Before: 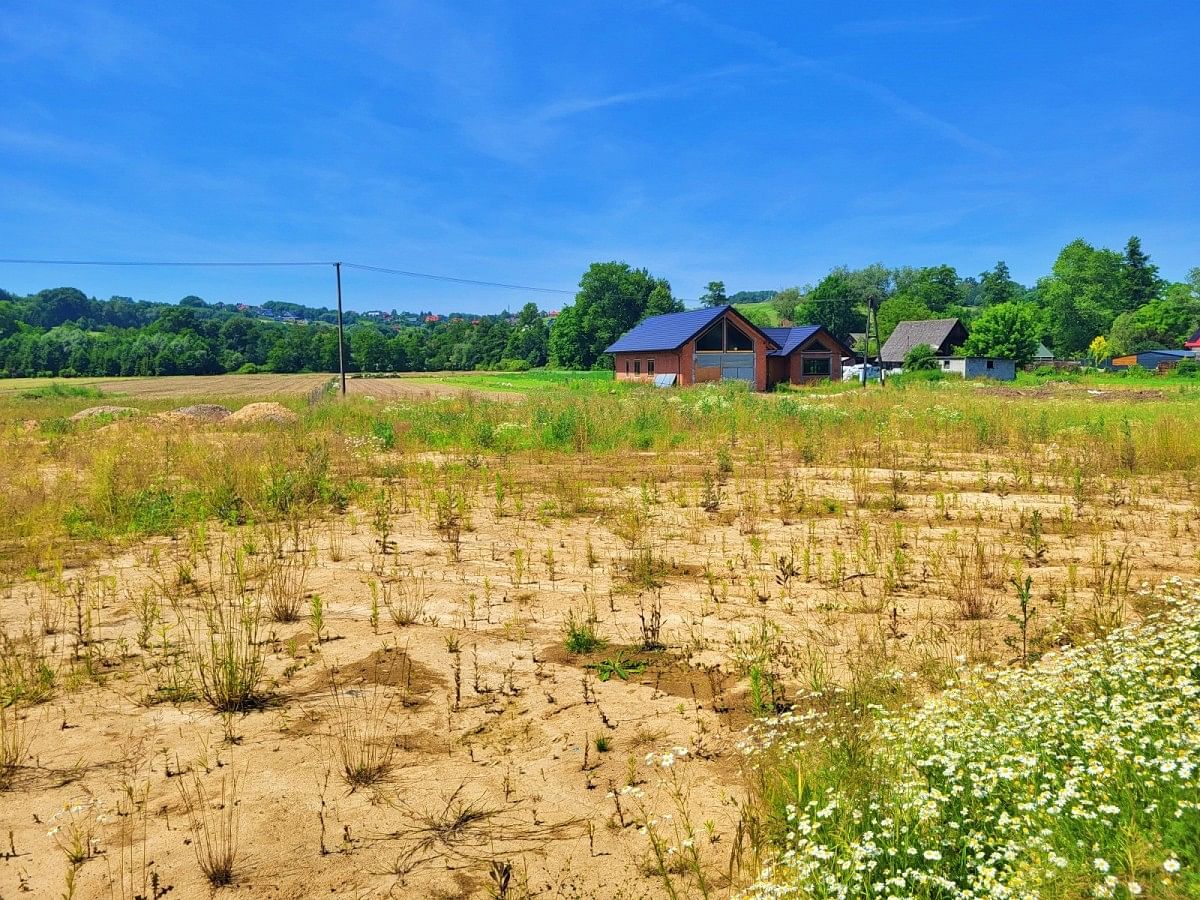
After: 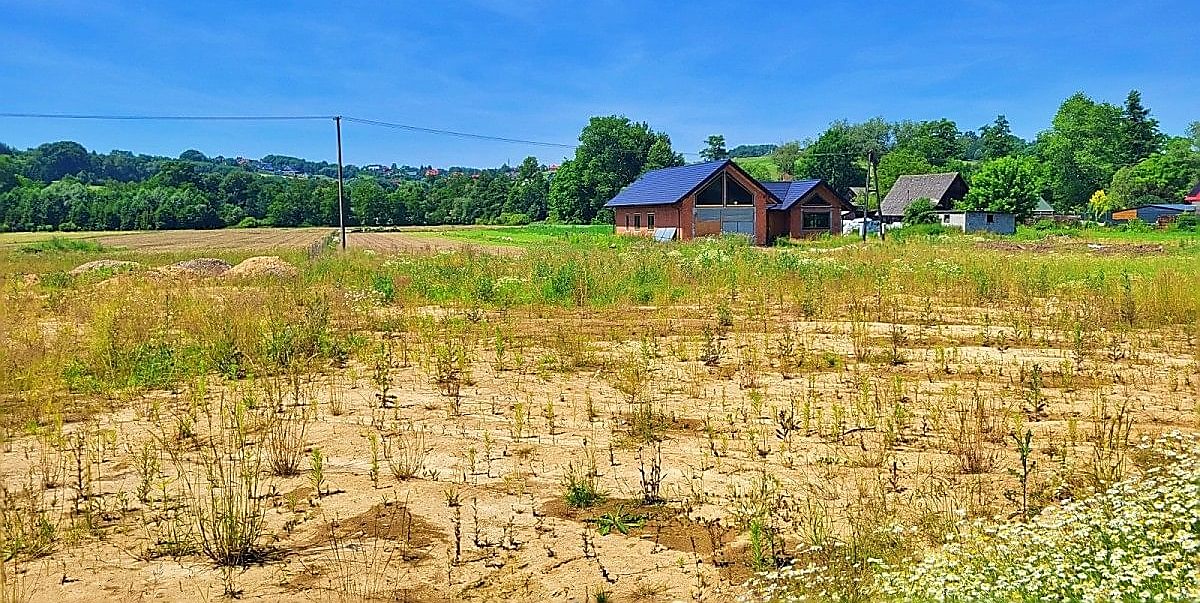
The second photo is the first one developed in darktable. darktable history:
sharpen: radius 1.375, amount 1.253, threshold 0.825
crop: top 16.236%, bottom 16.711%
